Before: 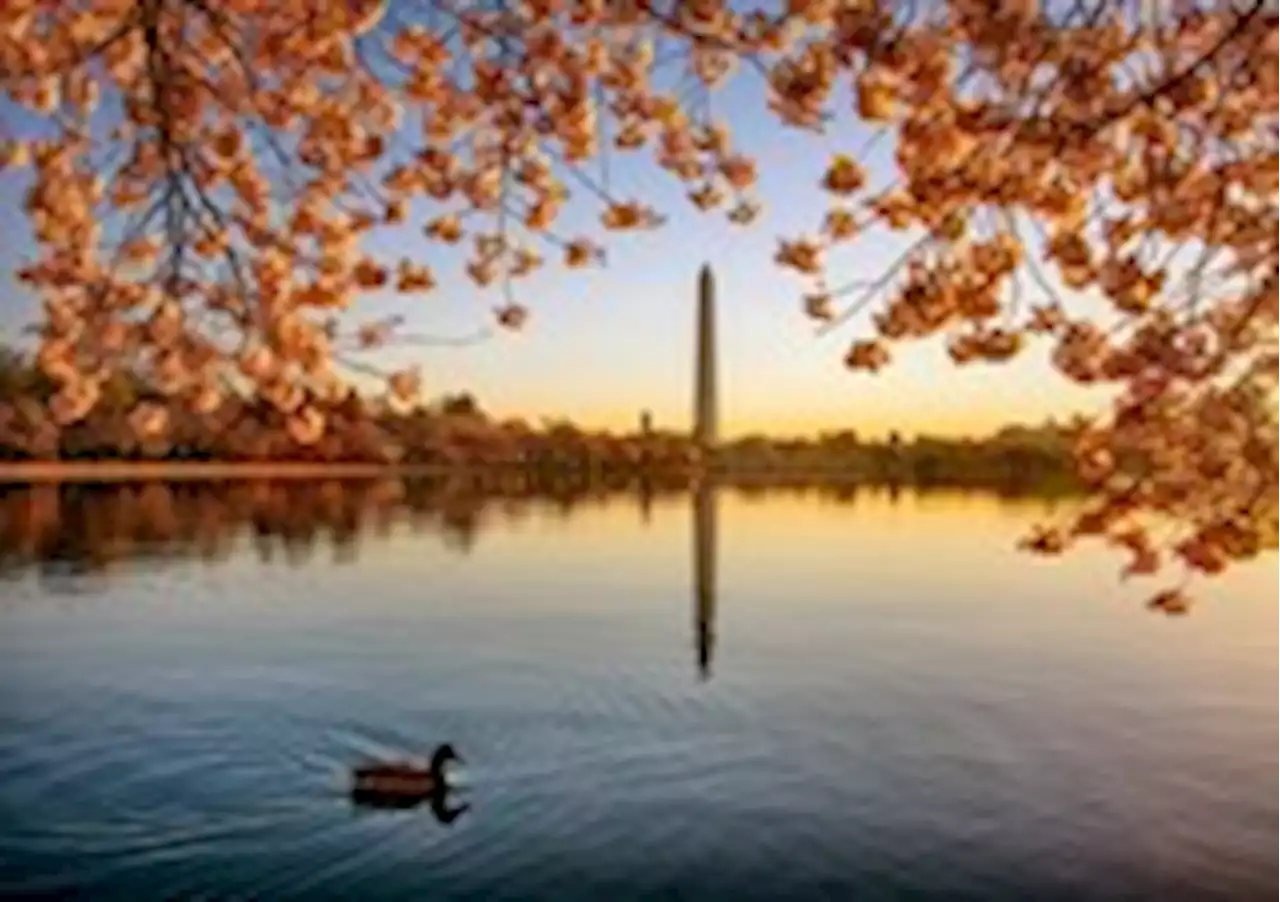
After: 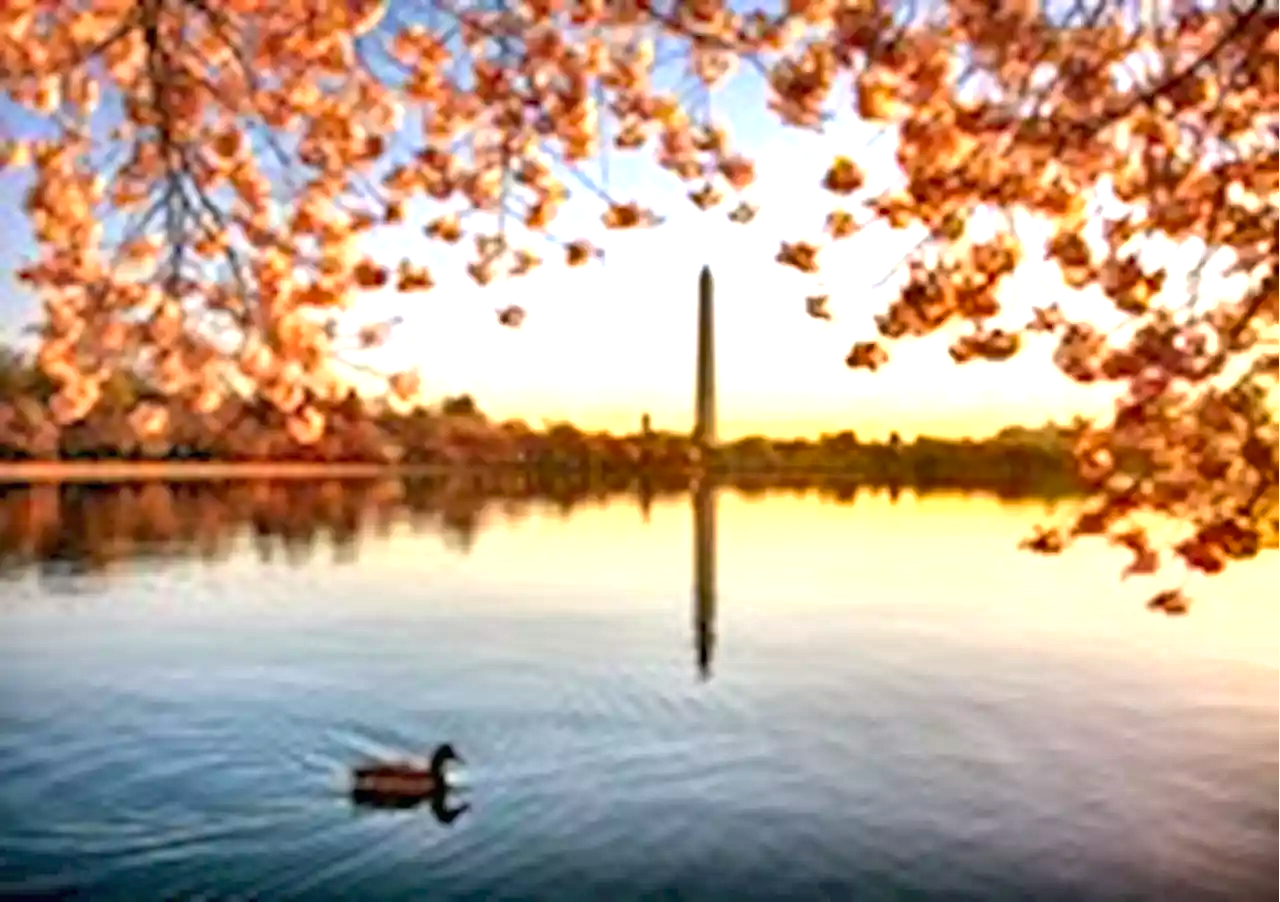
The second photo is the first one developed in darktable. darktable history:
exposure: black level correction 0, exposure 1.196 EV, compensate highlight preservation false
shadows and highlights: shadows 32.37, highlights -32.77, soften with gaussian
